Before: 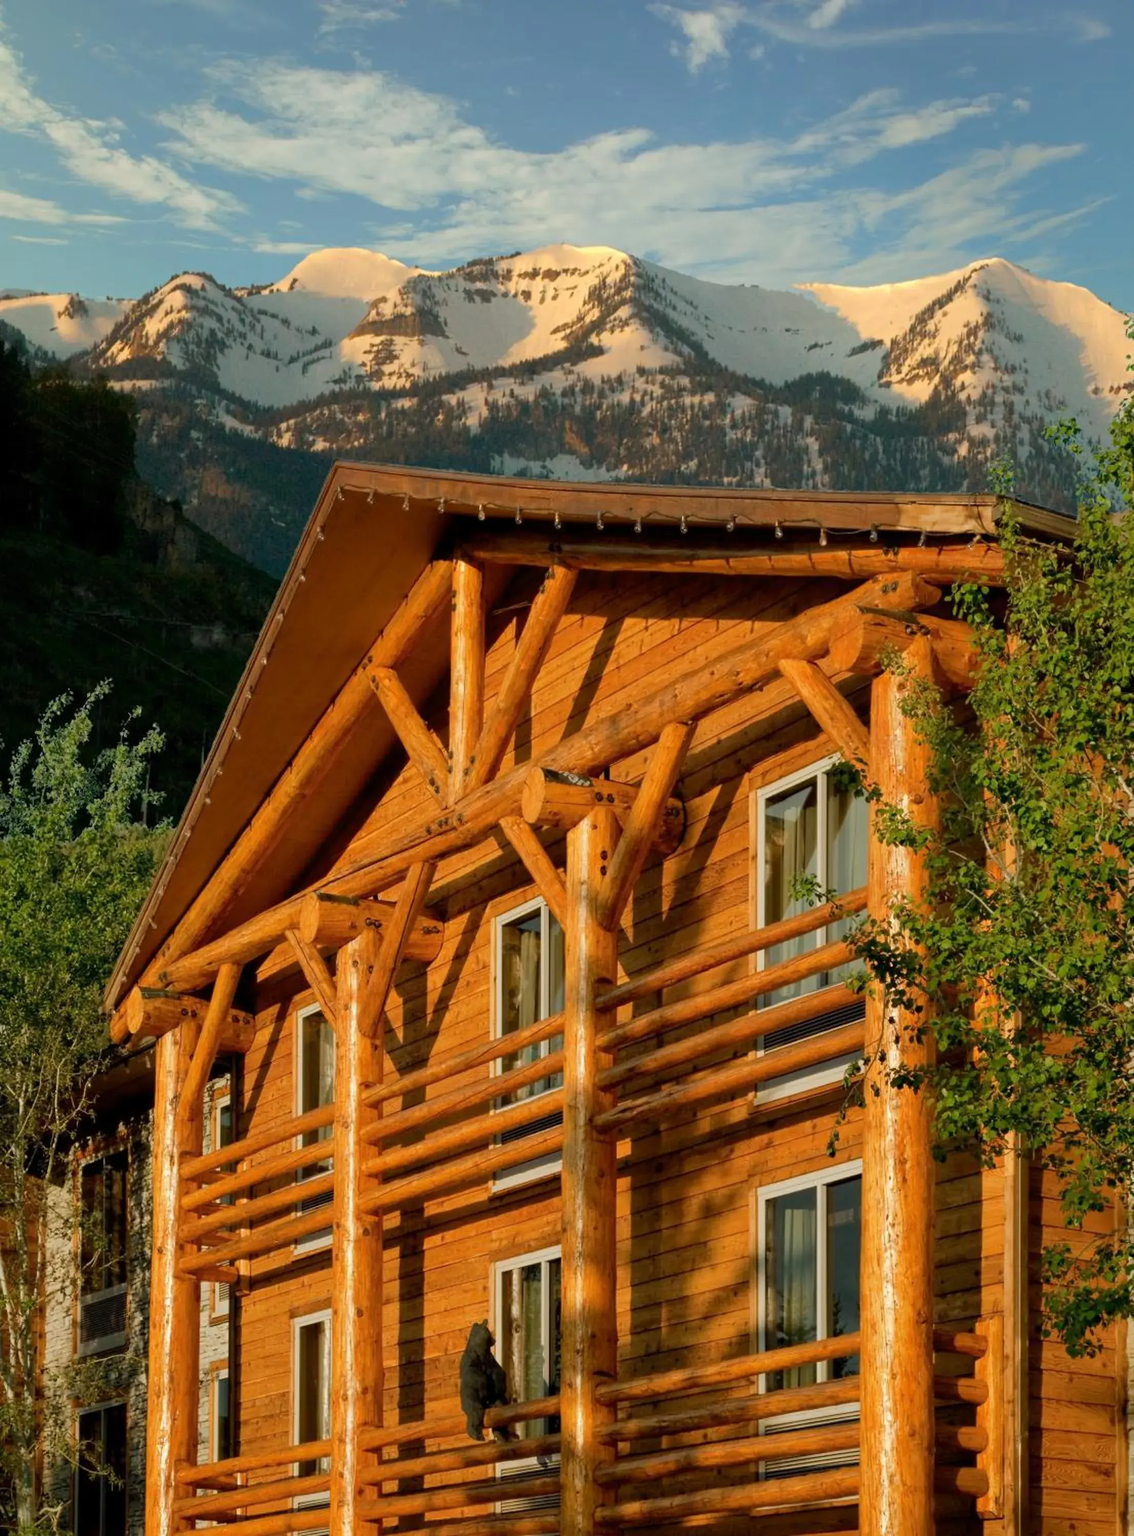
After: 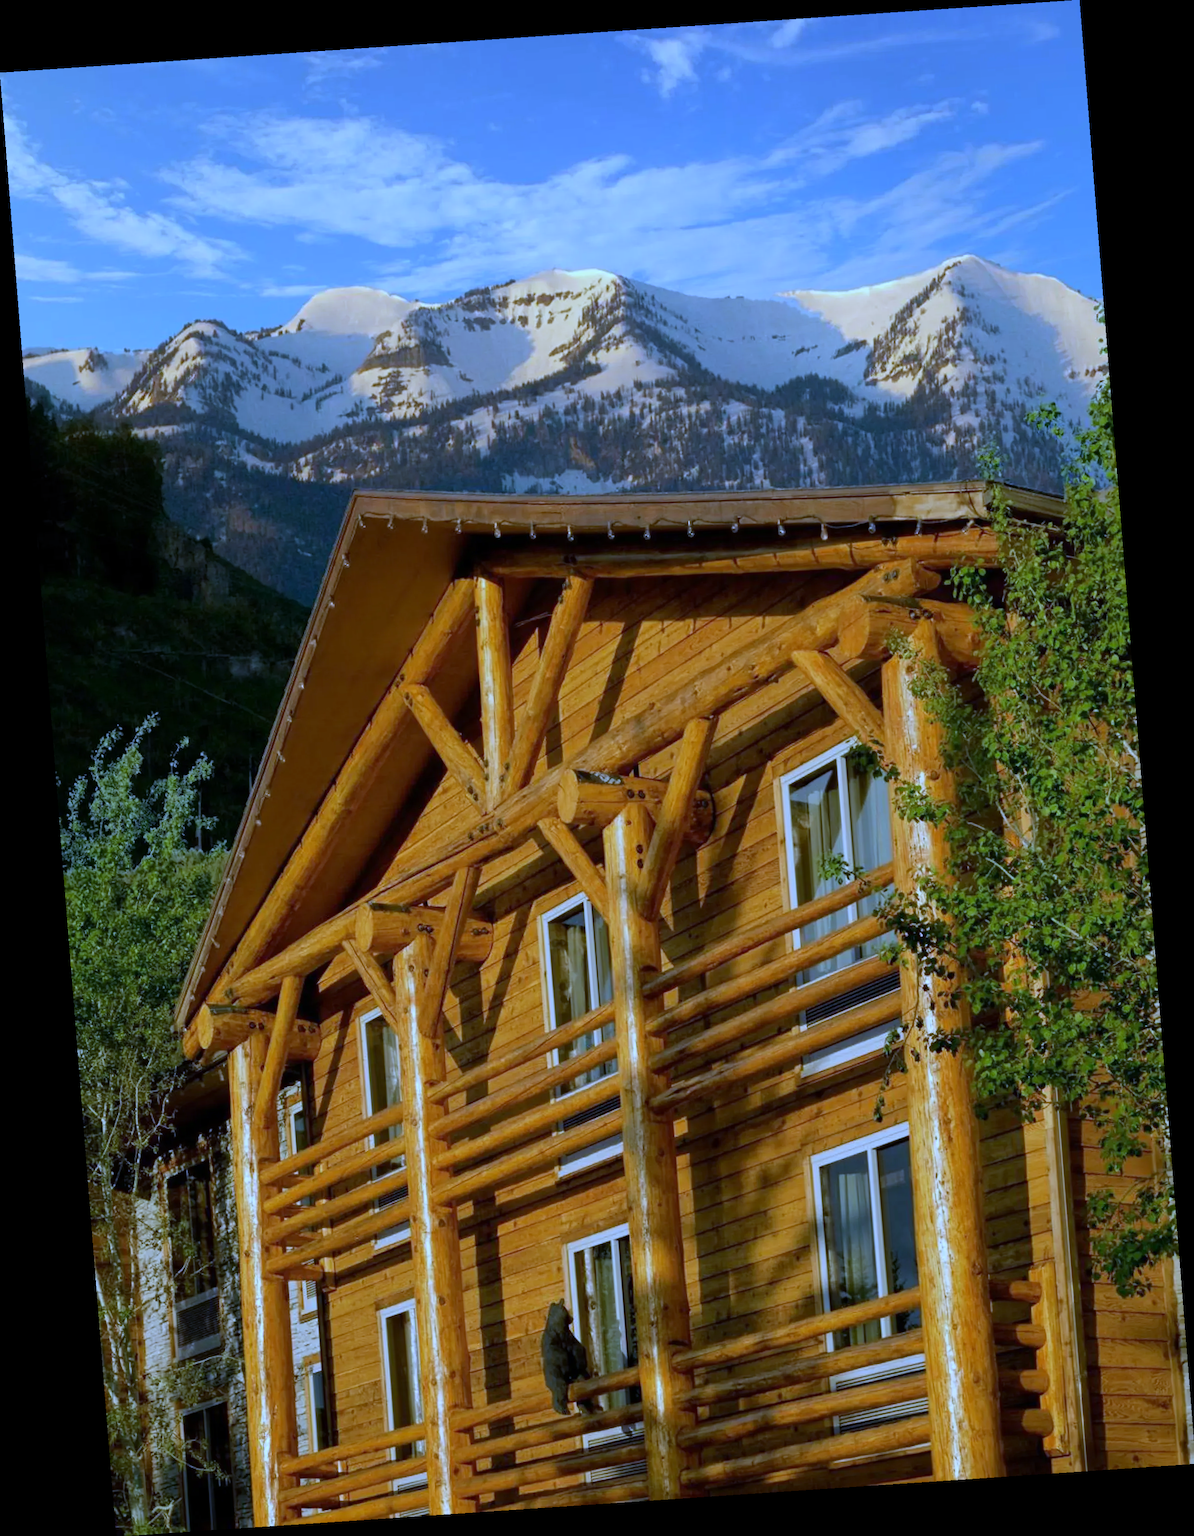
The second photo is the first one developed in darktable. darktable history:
white balance: red 0.766, blue 1.537
rotate and perspective: rotation -4.2°, shear 0.006, automatic cropping off
